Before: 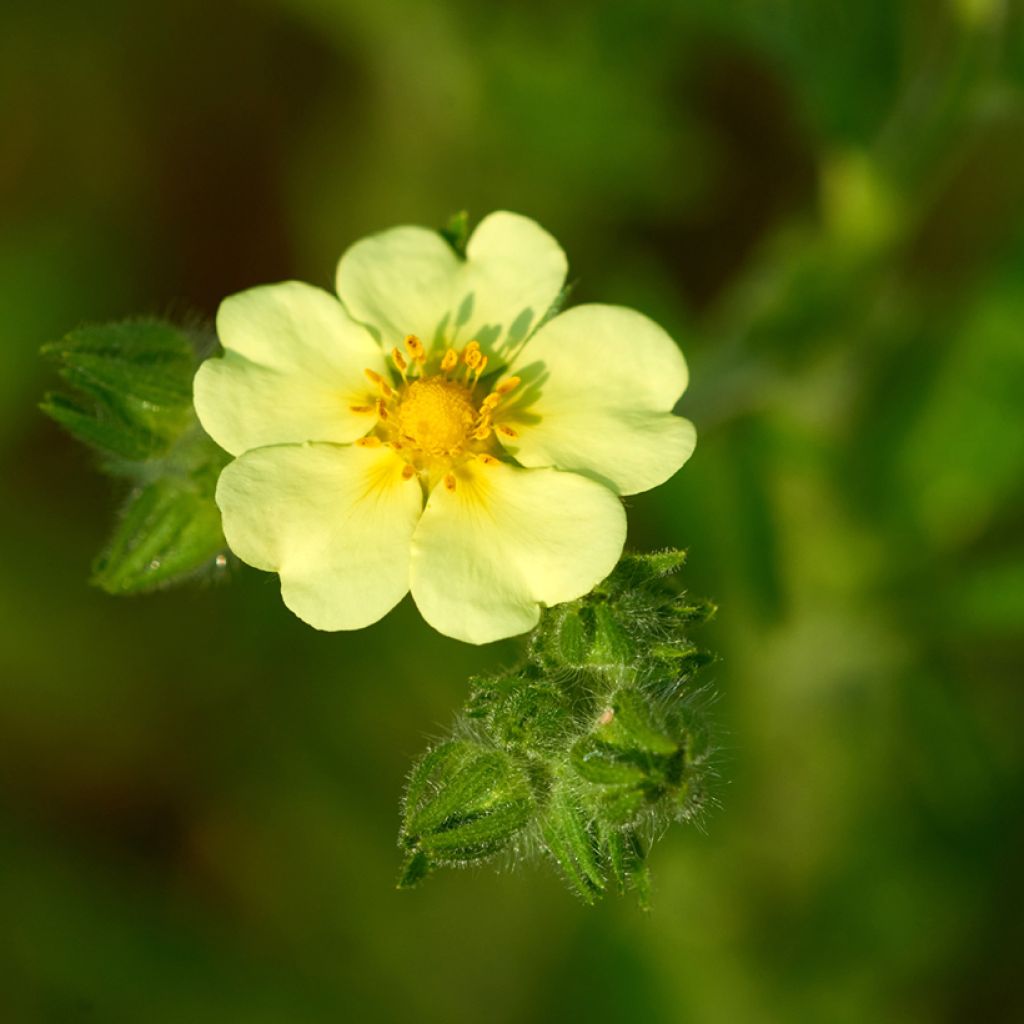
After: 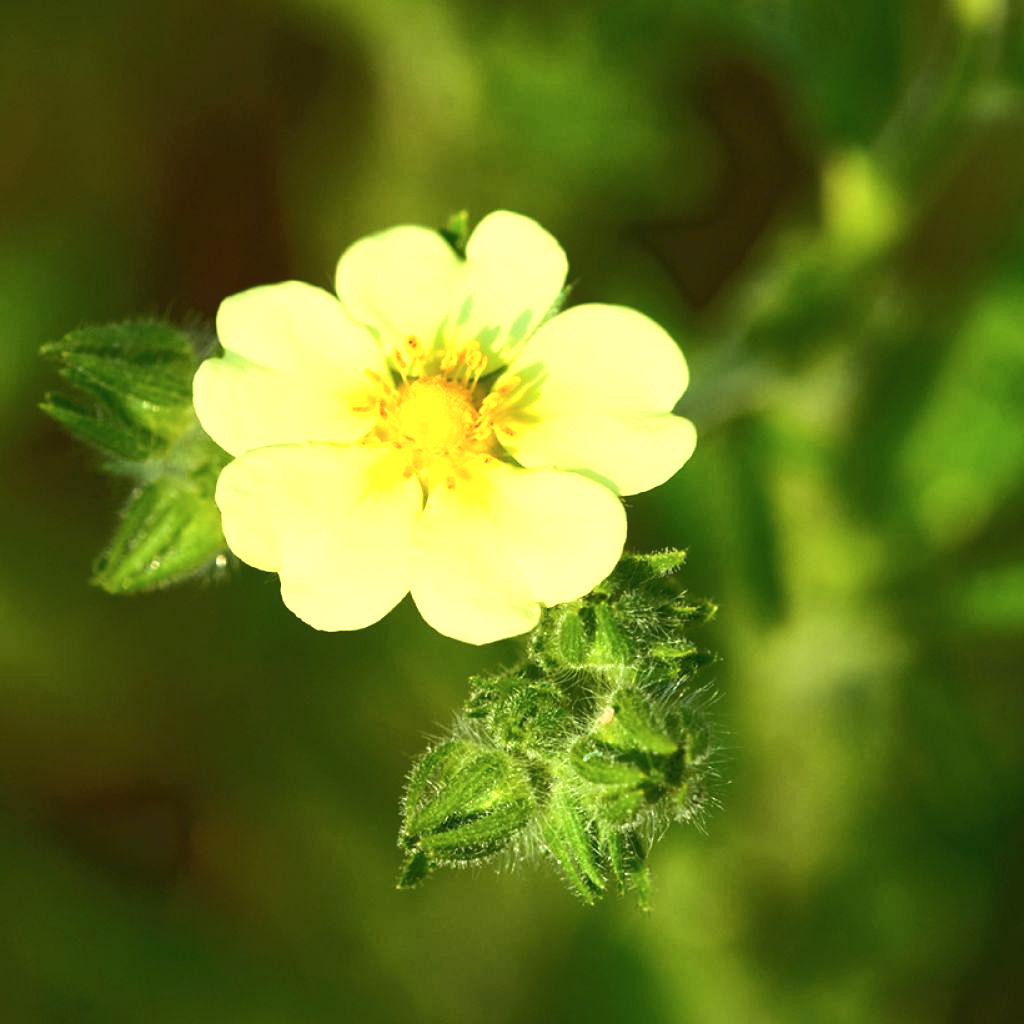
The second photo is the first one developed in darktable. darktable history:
tone curve: curves: ch0 [(0, 0) (0.003, 0.037) (0.011, 0.061) (0.025, 0.104) (0.044, 0.145) (0.069, 0.145) (0.1, 0.127) (0.136, 0.175) (0.177, 0.207) (0.224, 0.252) (0.277, 0.341) (0.335, 0.446) (0.399, 0.554) (0.468, 0.658) (0.543, 0.757) (0.623, 0.843) (0.709, 0.919) (0.801, 0.958) (0.898, 0.975) (1, 1)]
contrast brightness saturation: saturation -0.056
